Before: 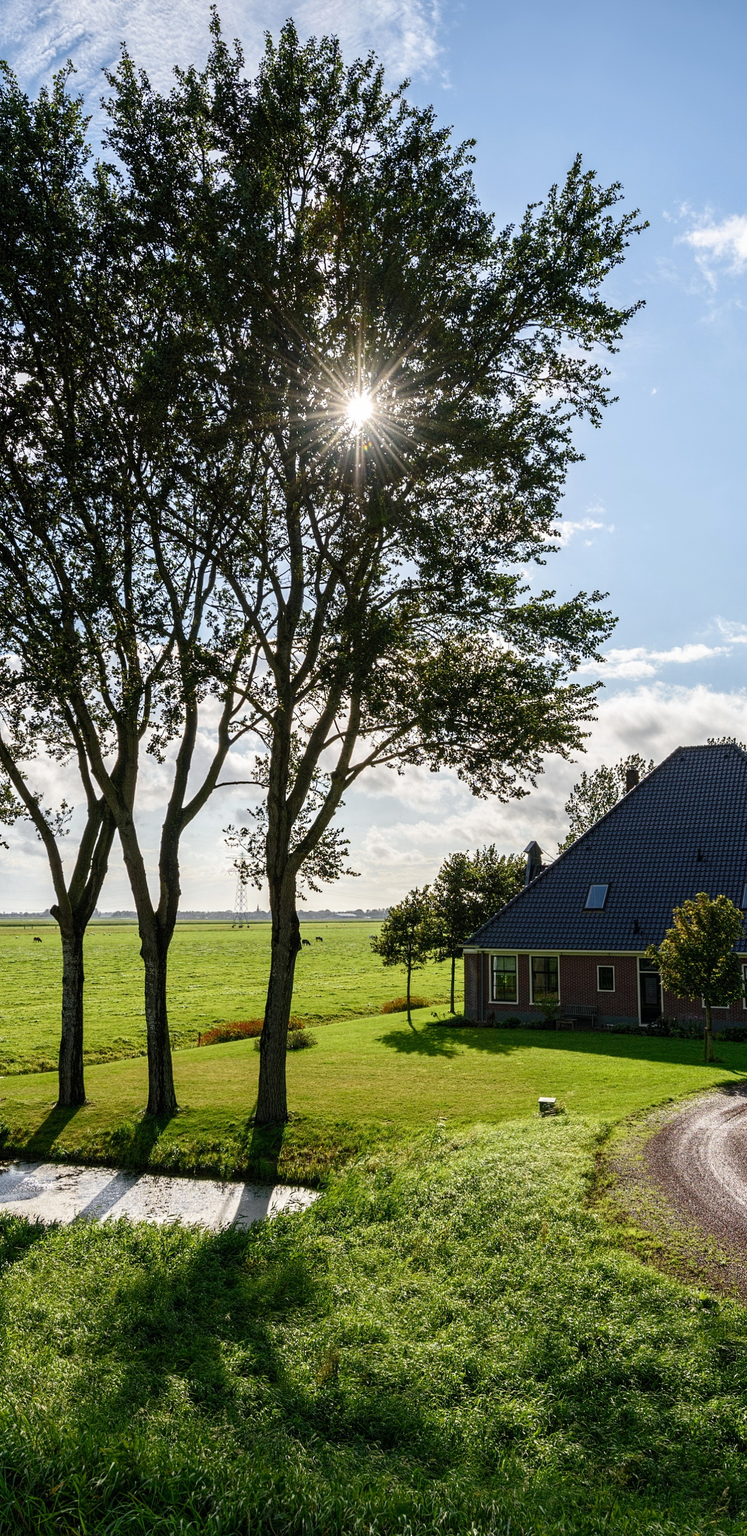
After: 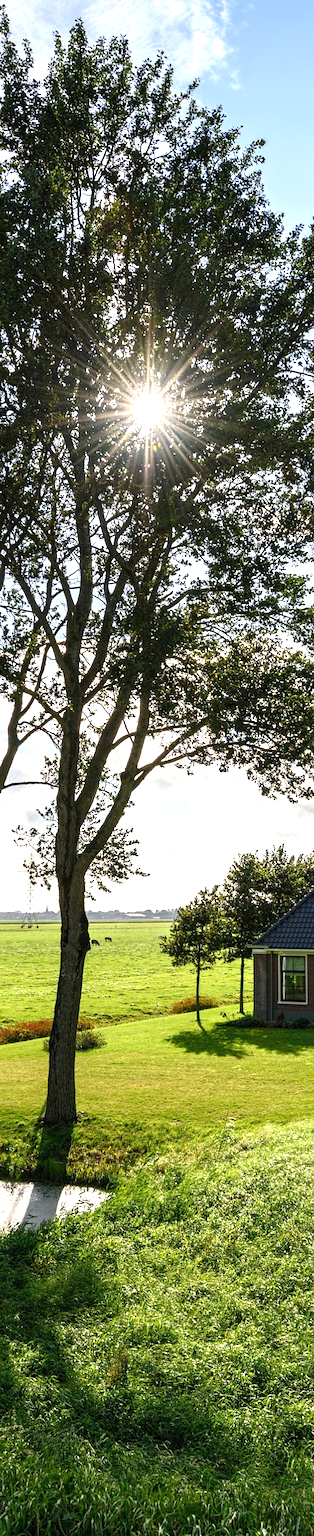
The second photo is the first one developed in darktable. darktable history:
exposure: black level correction 0, exposure 0.695 EV, compensate highlight preservation false
crop: left 28.309%, right 29.496%
